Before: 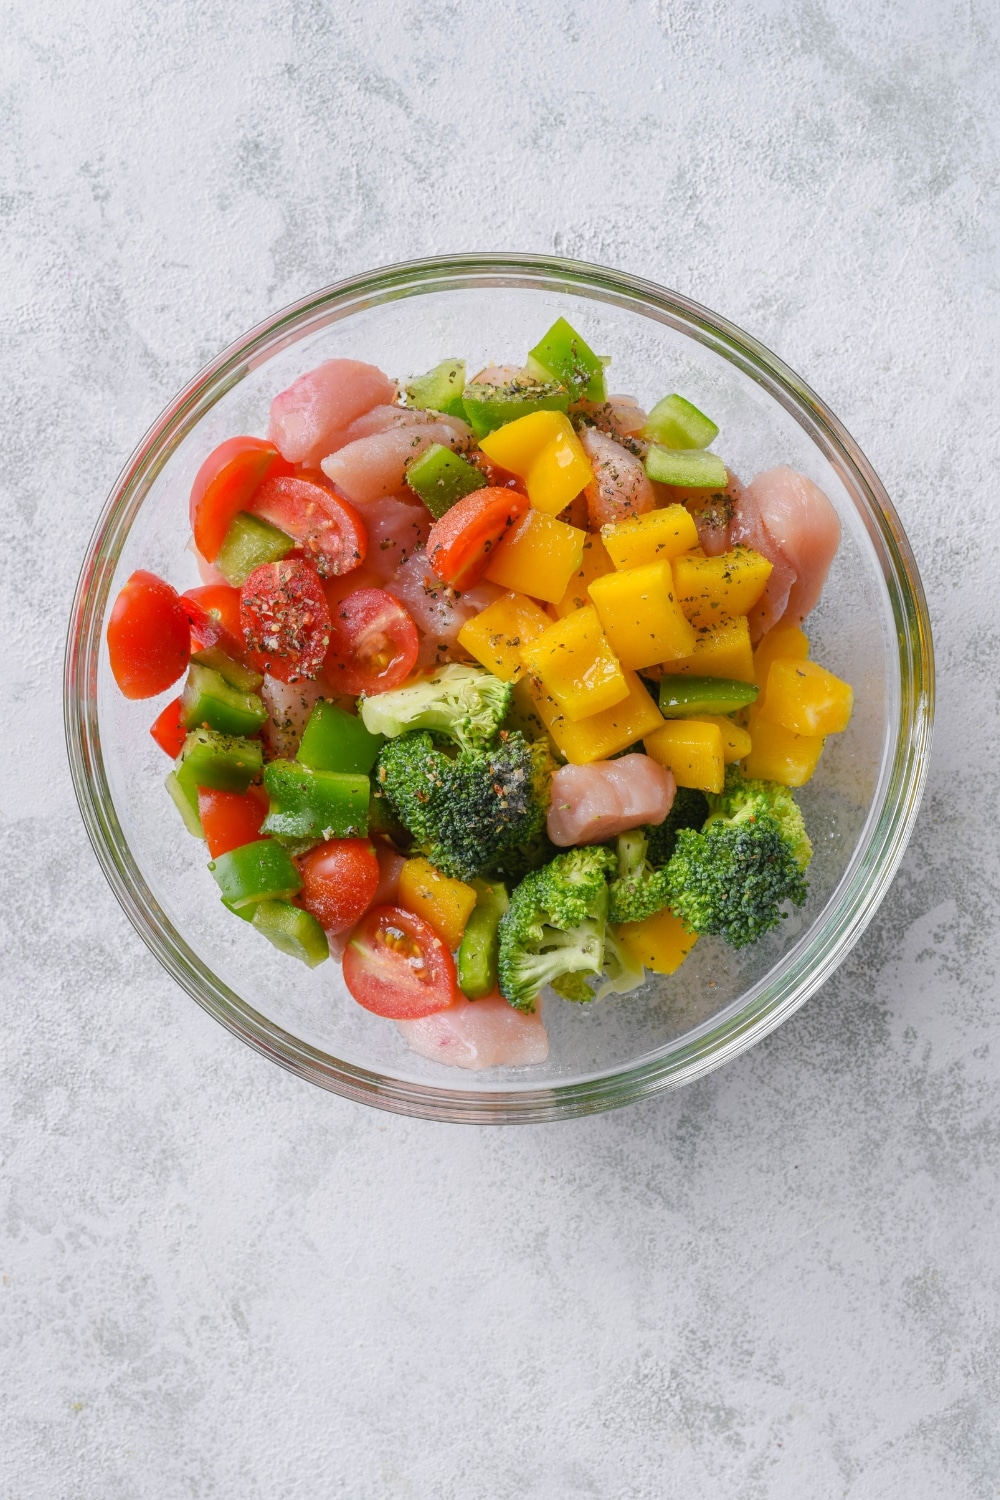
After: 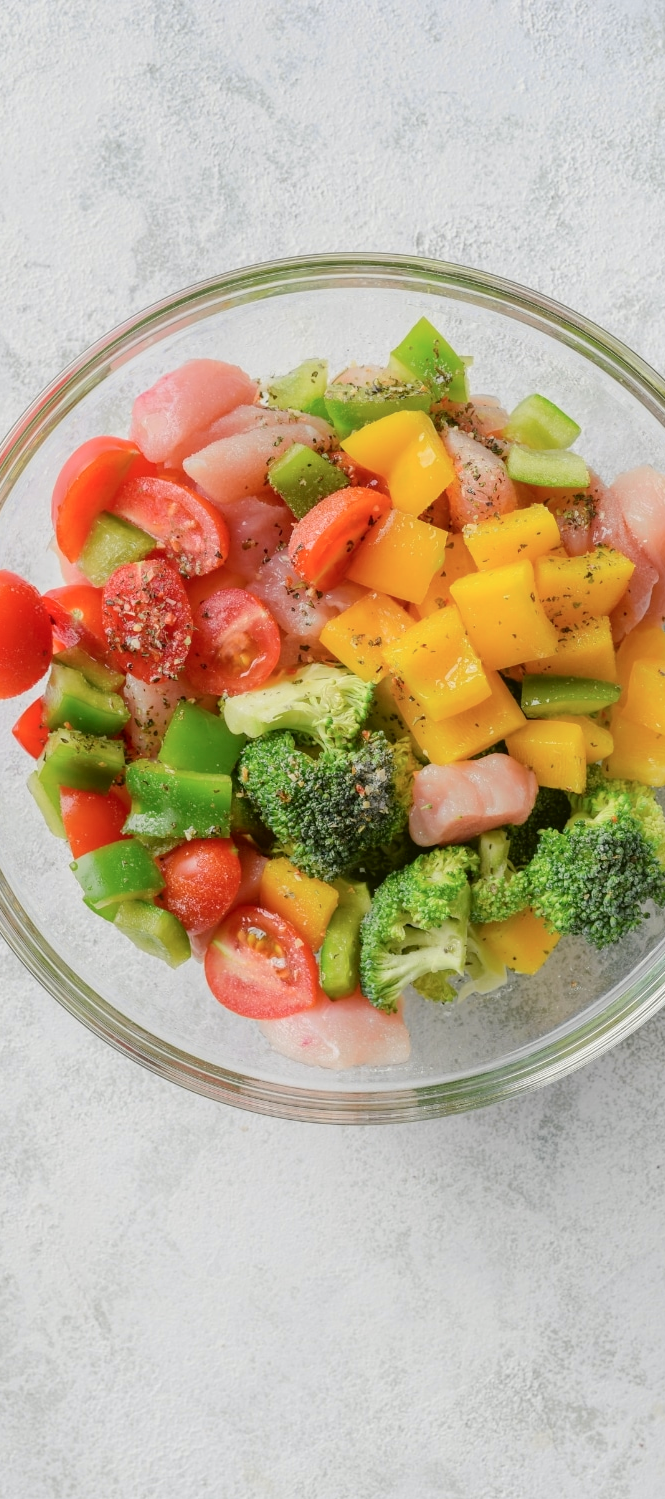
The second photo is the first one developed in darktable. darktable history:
crop and rotate: left 13.869%, right 19.613%
tone curve: curves: ch0 [(0, 0.023) (0.087, 0.065) (0.184, 0.168) (0.45, 0.54) (0.57, 0.683) (0.722, 0.825) (0.877, 0.948) (1, 1)]; ch1 [(0, 0) (0.388, 0.369) (0.447, 0.447) (0.505, 0.5) (0.534, 0.528) (0.573, 0.583) (0.663, 0.68) (1, 1)]; ch2 [(0, 0) (0.314, 0.223) (0.427, 0.405) (0.492, 0.505) (0.531, 0.55) (0.589, 0.599) (1, 1)], color space Lab, independent channels, preserve colors none
tone equalizer: -8 EV 0.222 EV, -7 EV 0.42 EV, -6 EV 0.385 EV, -5 EV 0.213 EV, -3 EV -0.244 EV, -2 EV -0.392 EV, -1 EV -0.416 EV, +0 EV -0.226 EV, edges refinement/feathering 500, mask exposure compensation -1.57 EV, preserve details no
